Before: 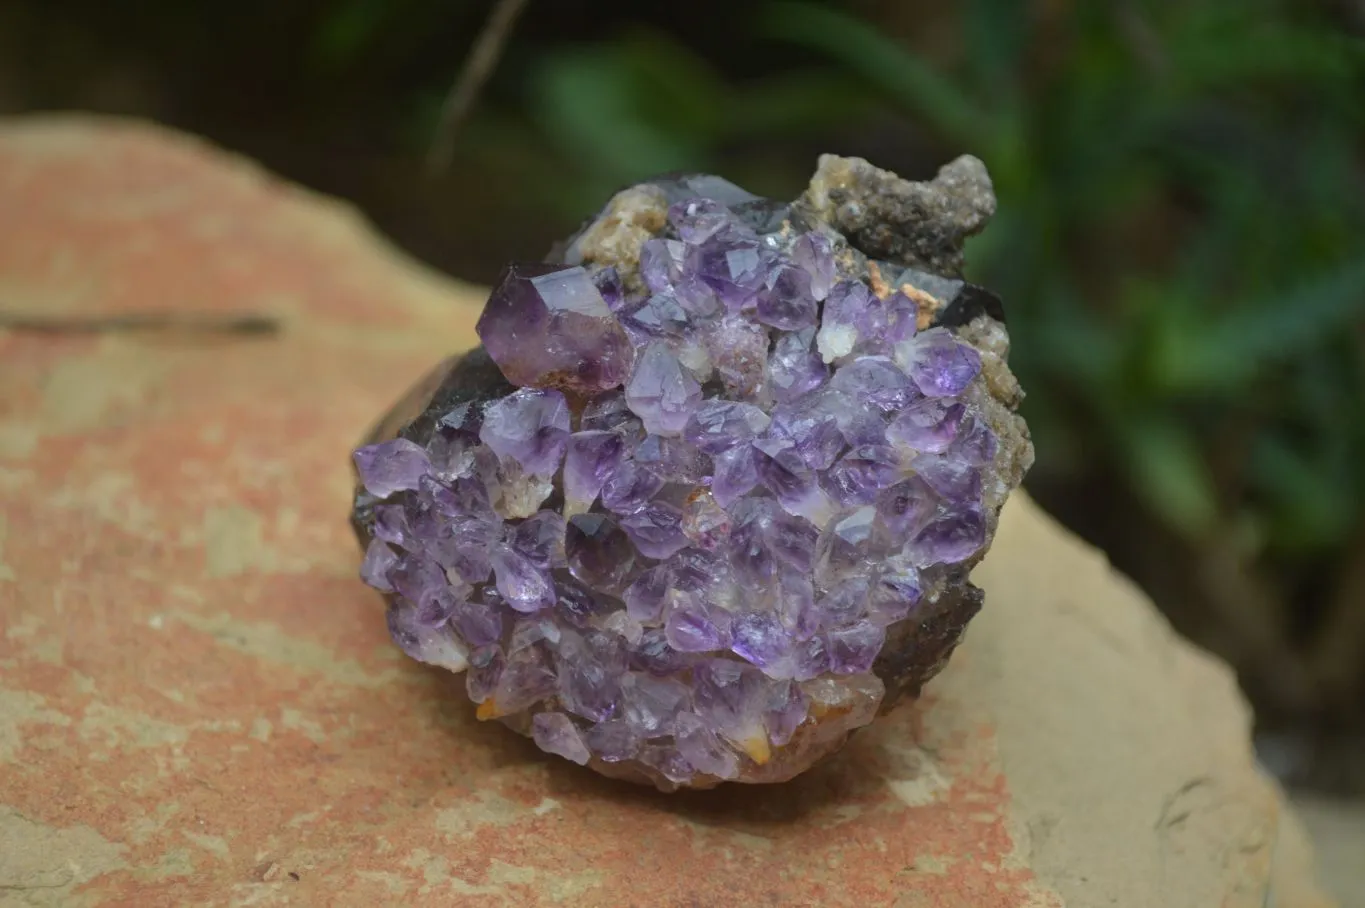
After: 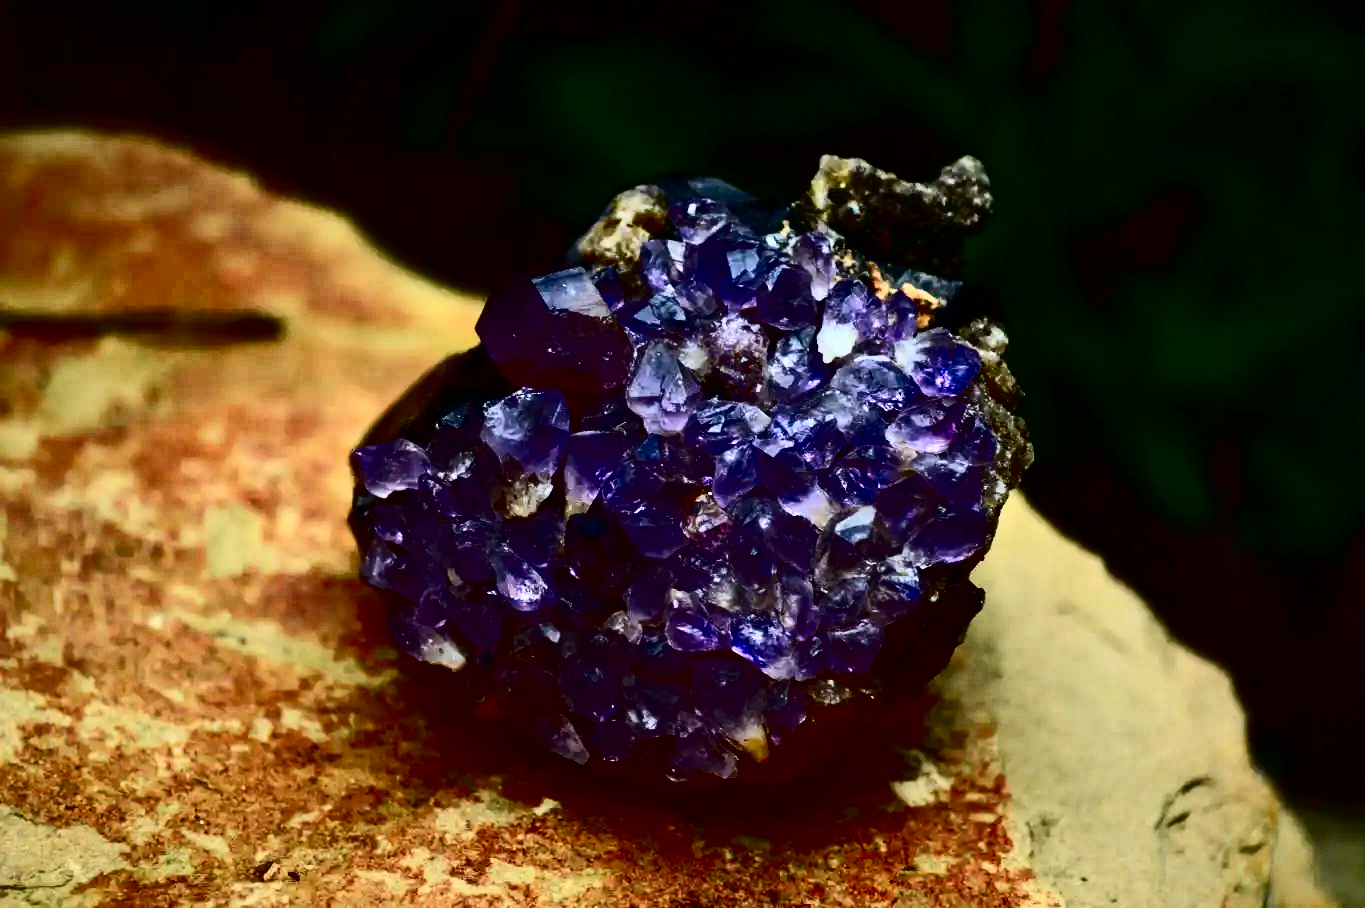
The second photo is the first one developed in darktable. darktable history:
tone curve: curves: ch0 [(0, 0) (0.003, 0.017) (0.011, 0.018) (0.025, 0.03) (0.044, 0.051) (0.069, 0.075) (0.1, 0.104) (0.136, 0.138) (0.177, 0.183) (0.224, 0.237) (0.277, 0.294) (0.335, 0.361) (0.399, 0.446) (0.468, 0.552) (0.543, 0.66) (0.623, 0.753) (0.709, 0.843) (0.801, 0.912) (0.898, 0.962) (1, 1)], color space Lab, independent channels, preserve colors none
exposure: black level correction -0.002, exposure 0.032 EV, compensate exposure bias true, compensate highlight preservation false
contrast brightness saturation: contrast 0.764, brightness -0.983, saturation 0.997
shadows and highlights: radius 127.45, shadows 21.1, highlights -21.12, low approximation 0.01
